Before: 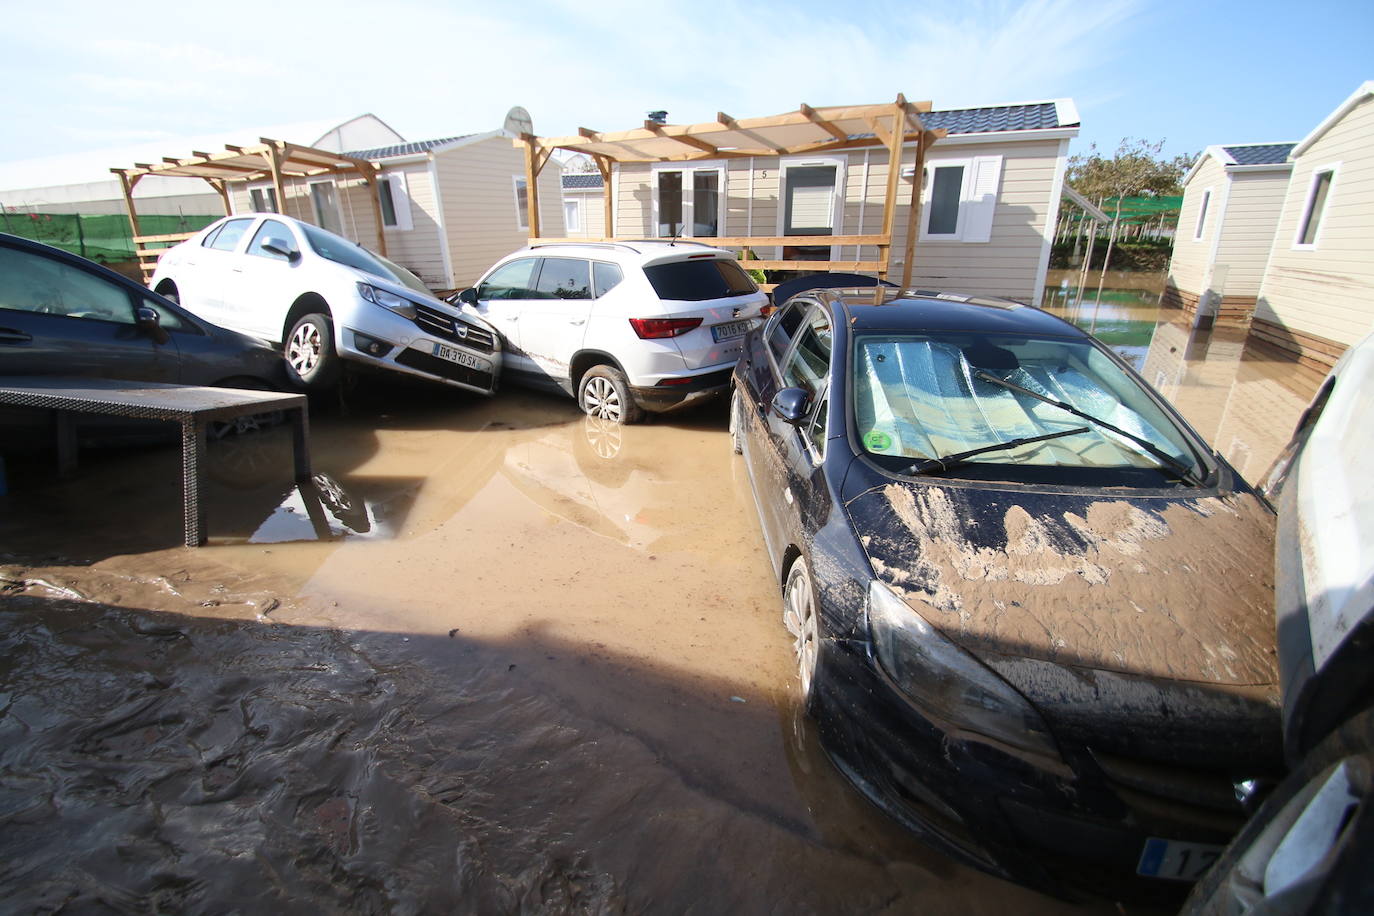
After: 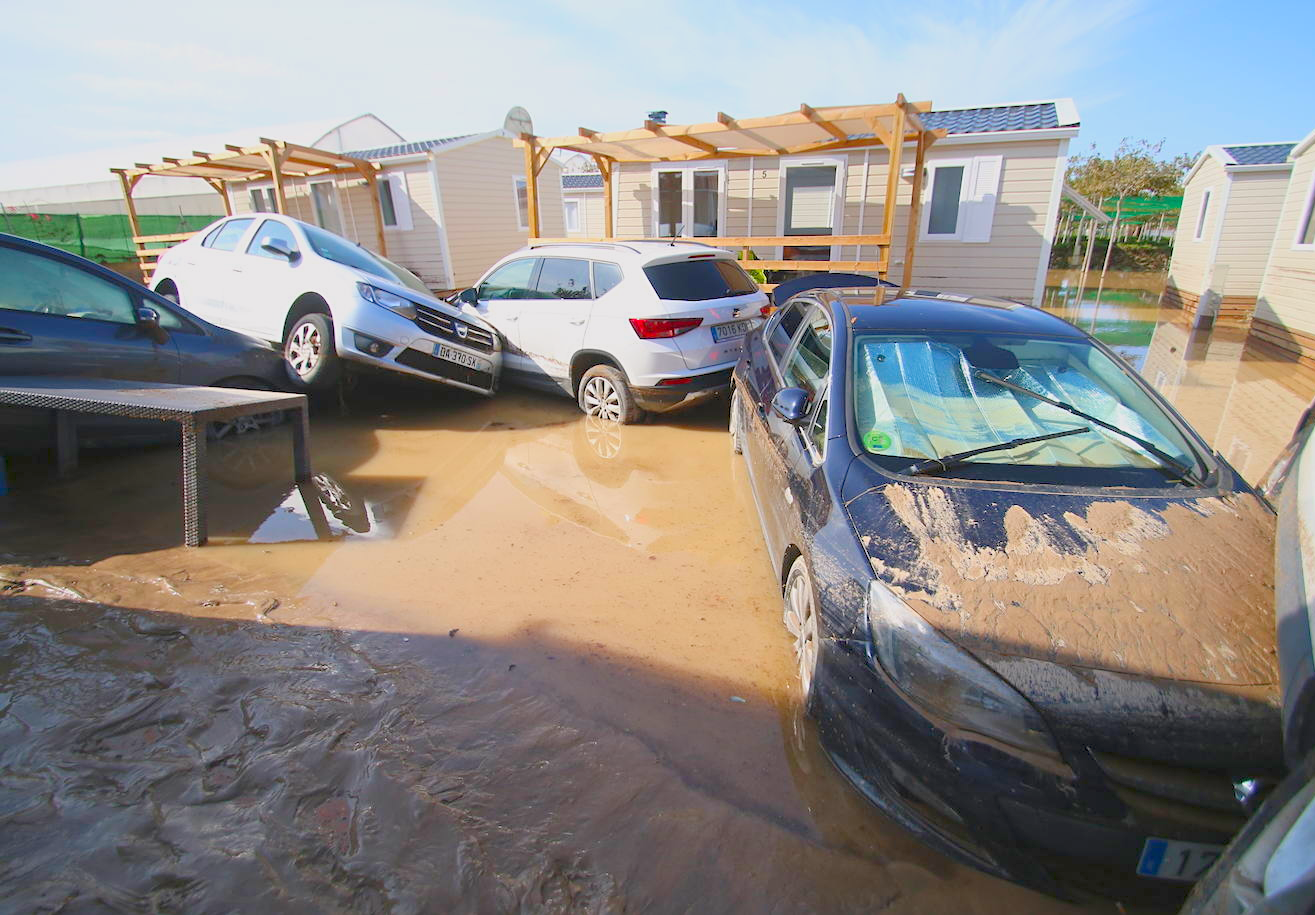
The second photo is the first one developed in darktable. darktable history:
exposure: black level correction 0, exposure 0.696 EV, compensate exposure bias true, compensate highlight preservation false
color balance rgb: highlights gain › chroma 0.167%, highlights gain › hue 330.34°, perceptual saturation grading › global saturation 31.259%, perceptual brilliance grading › global brilliance 2.435%, perceptual brilliance grading › highlights -3.776%, contrast -29.82%
sharpen: amount 0.209
crop: right 4.242%, bottom 0.038%
